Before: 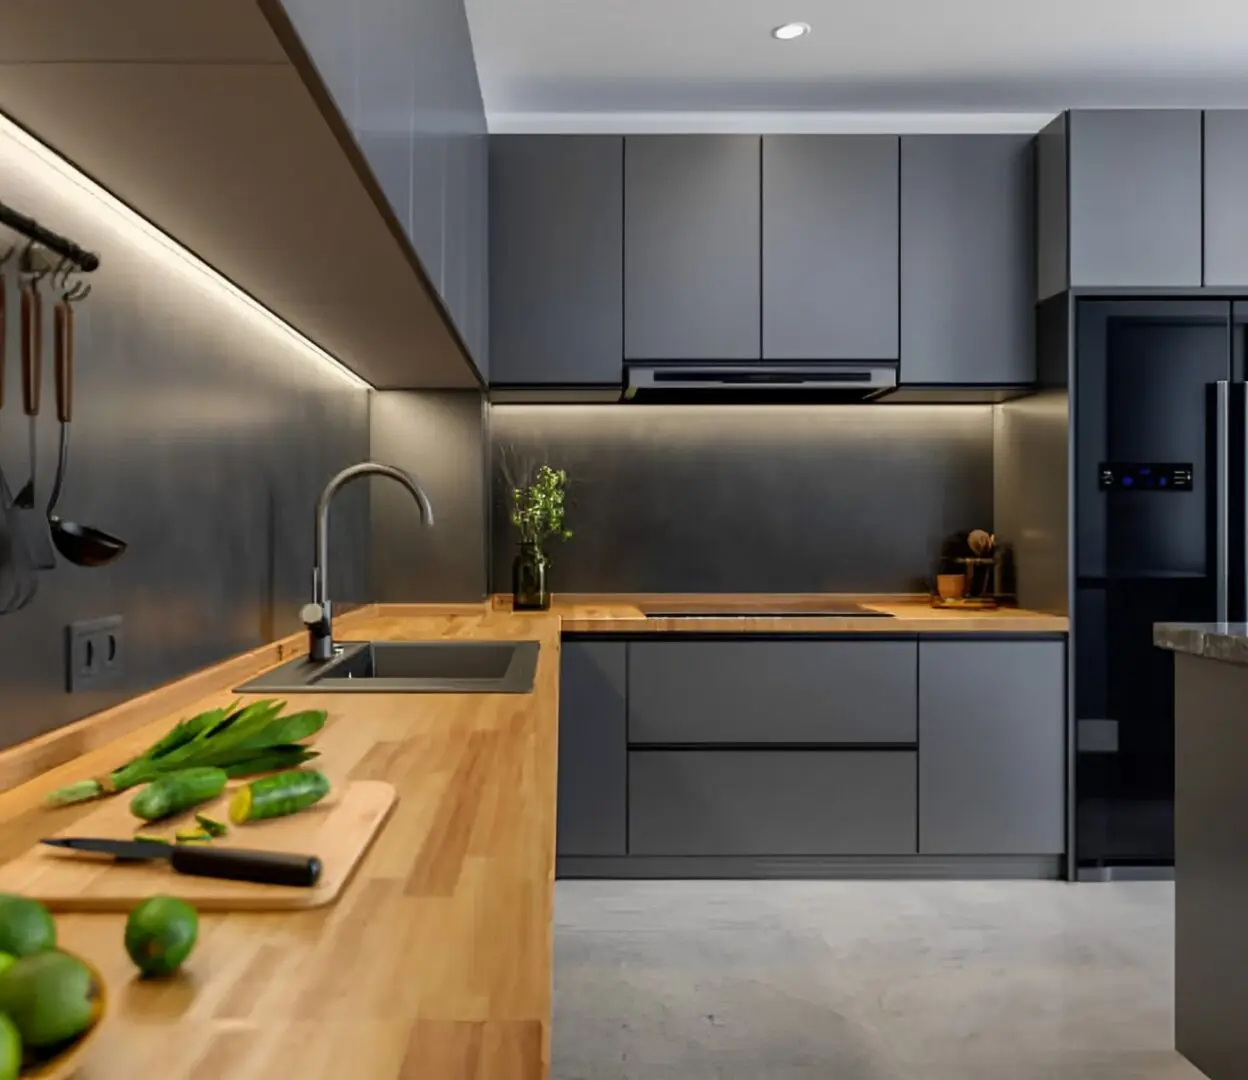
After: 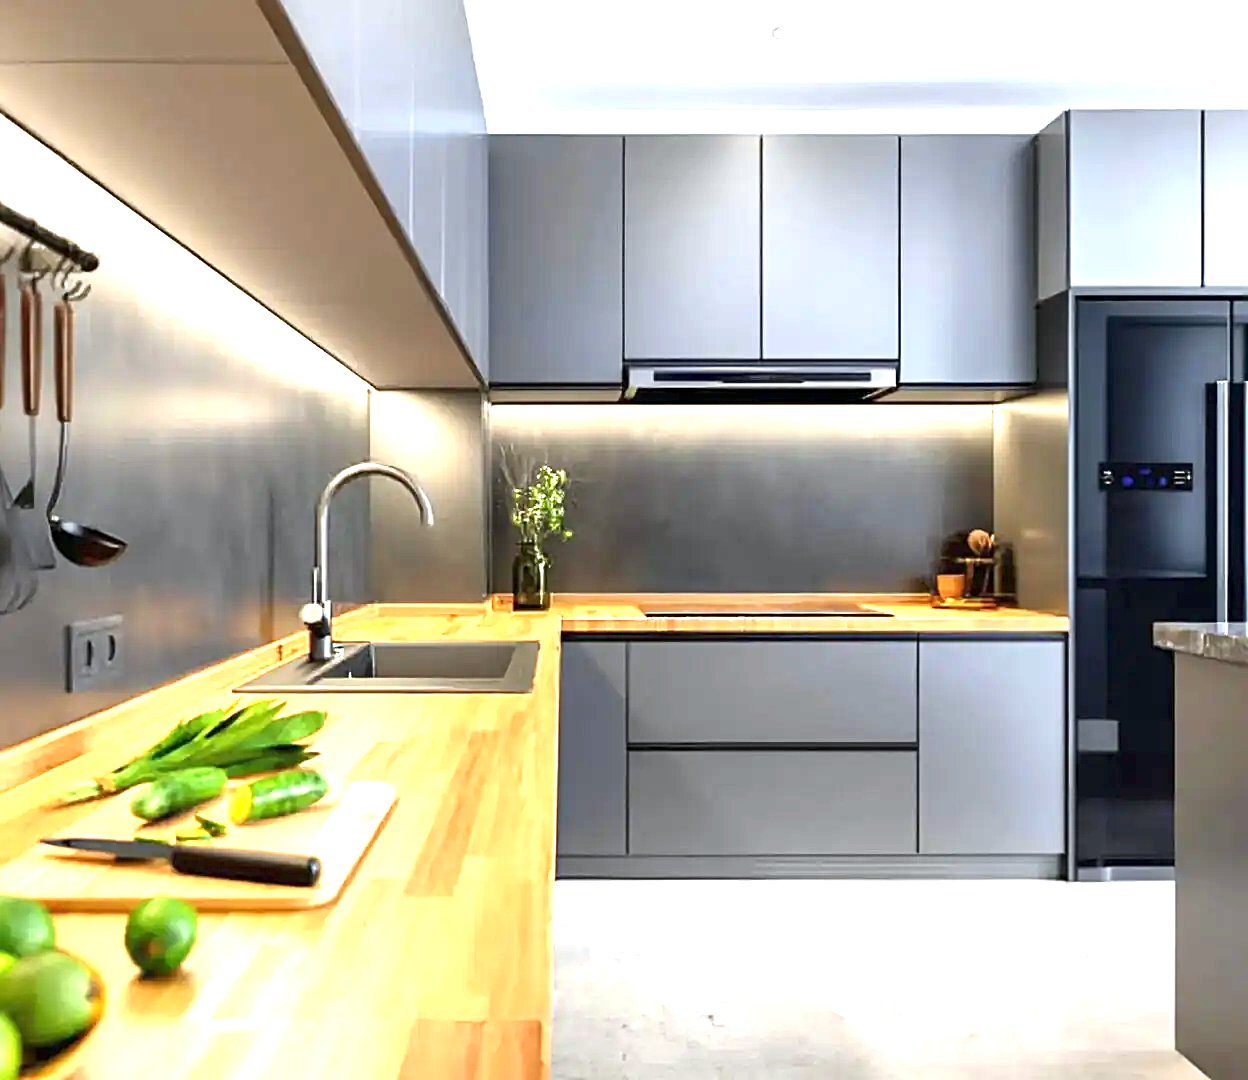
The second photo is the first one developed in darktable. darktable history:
sharpen: on, module defaults
white balance: red 0.982, blue 1.018
exposure: black level correction 0, exposure 2 EV, compensate highlight preservation false
